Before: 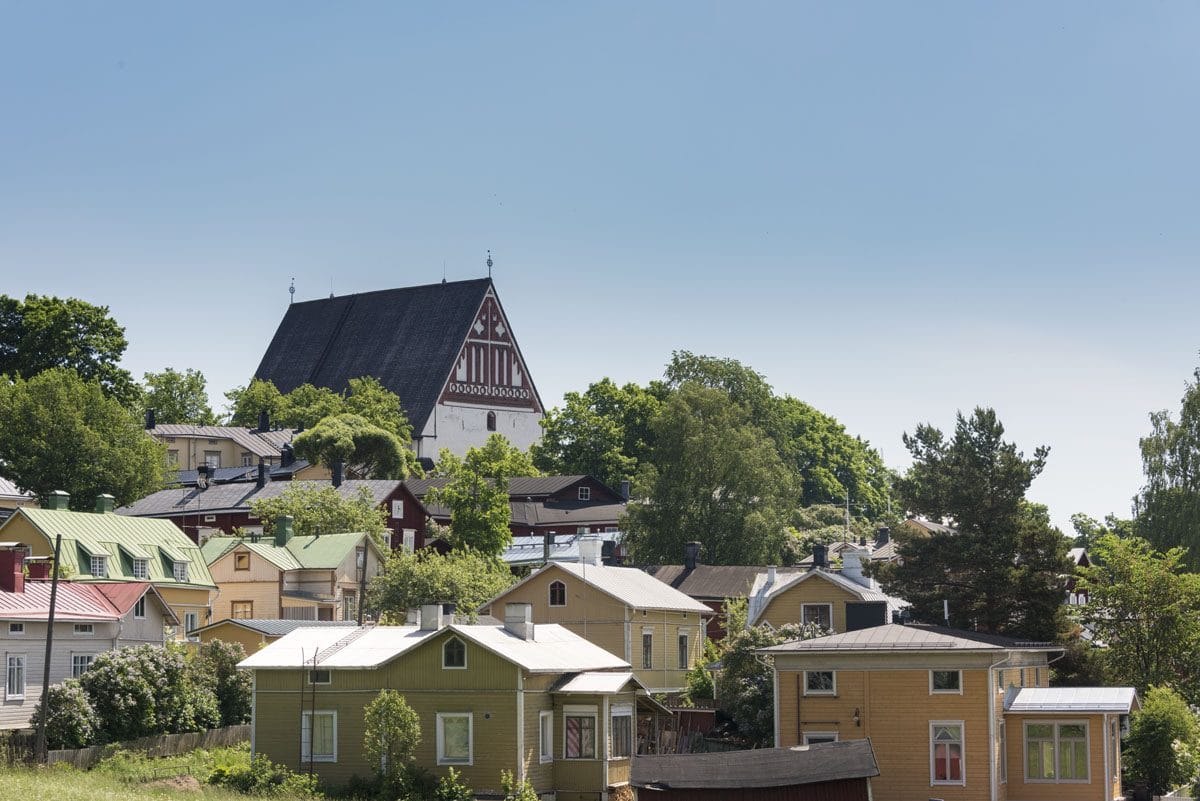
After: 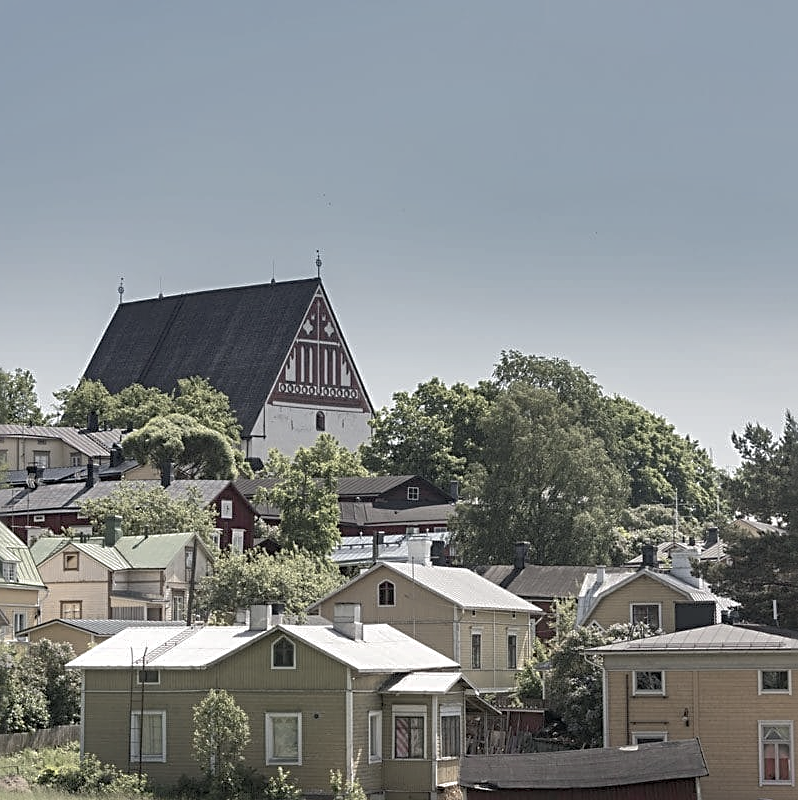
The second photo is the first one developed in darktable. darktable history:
color zones: curves: ch0 [(0, 0.6) (0.129, 0.585) (0.193, 0.596) (0.429, 0.5) (0.571, 0.5) (0.714, 0.5) (0.857, 0.5) (1, 0.6)]; ch1 [(0, 0.453) (0.112, 0.245) (0.213, 0.252) (0.429, 0.233) (0.571, 0.231) (0.683, 0.242) (0.857, 0.296) (1, 0.453)]
sharpen: radius 2.557, amount 0.652
shadows and highlights: on, module defaults
crop and rotate: left 14.321%, right 19.137%
